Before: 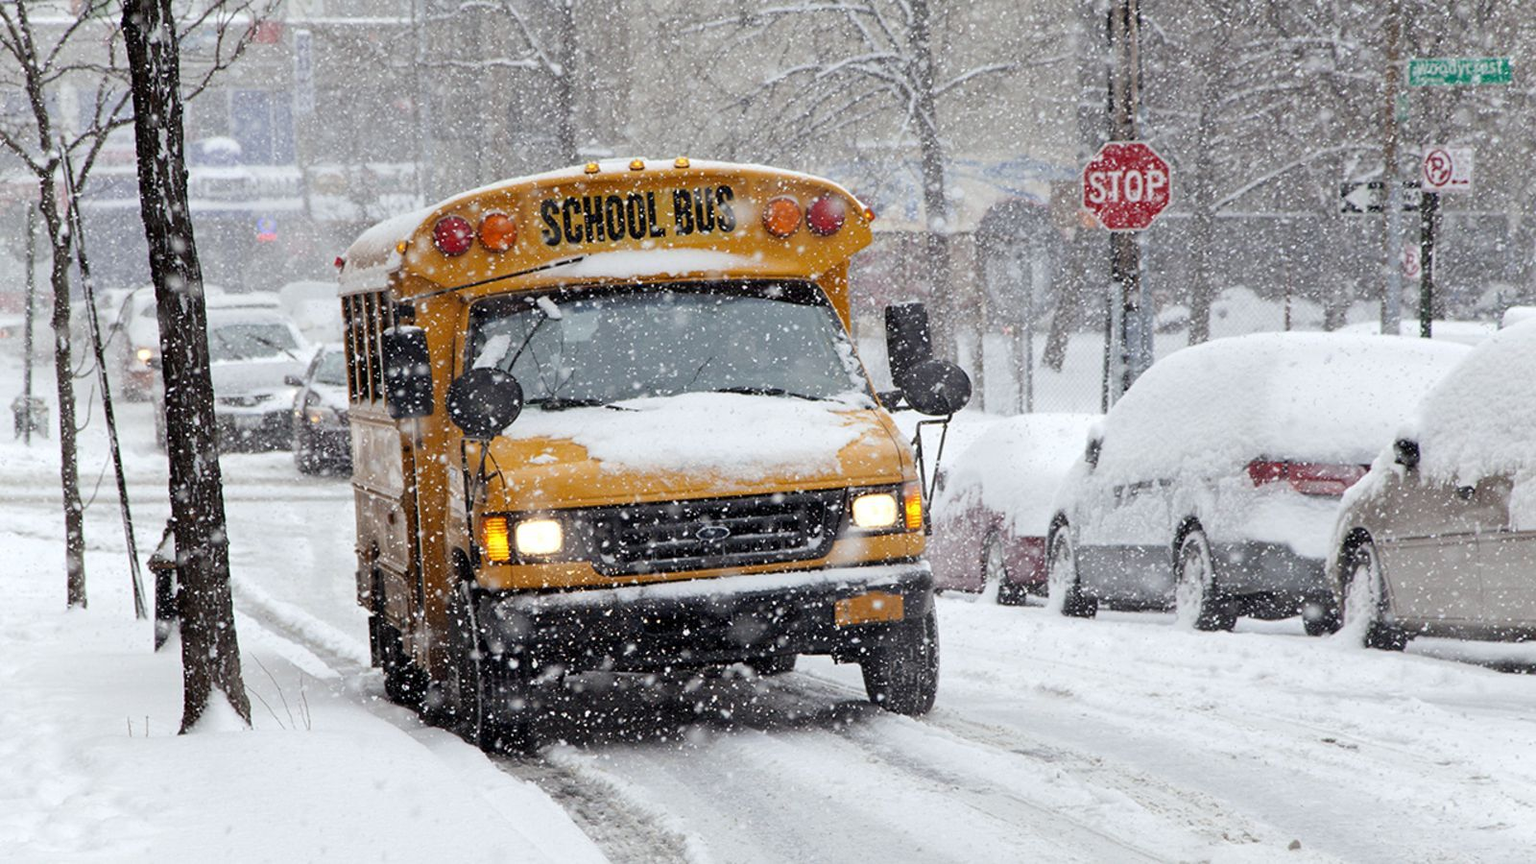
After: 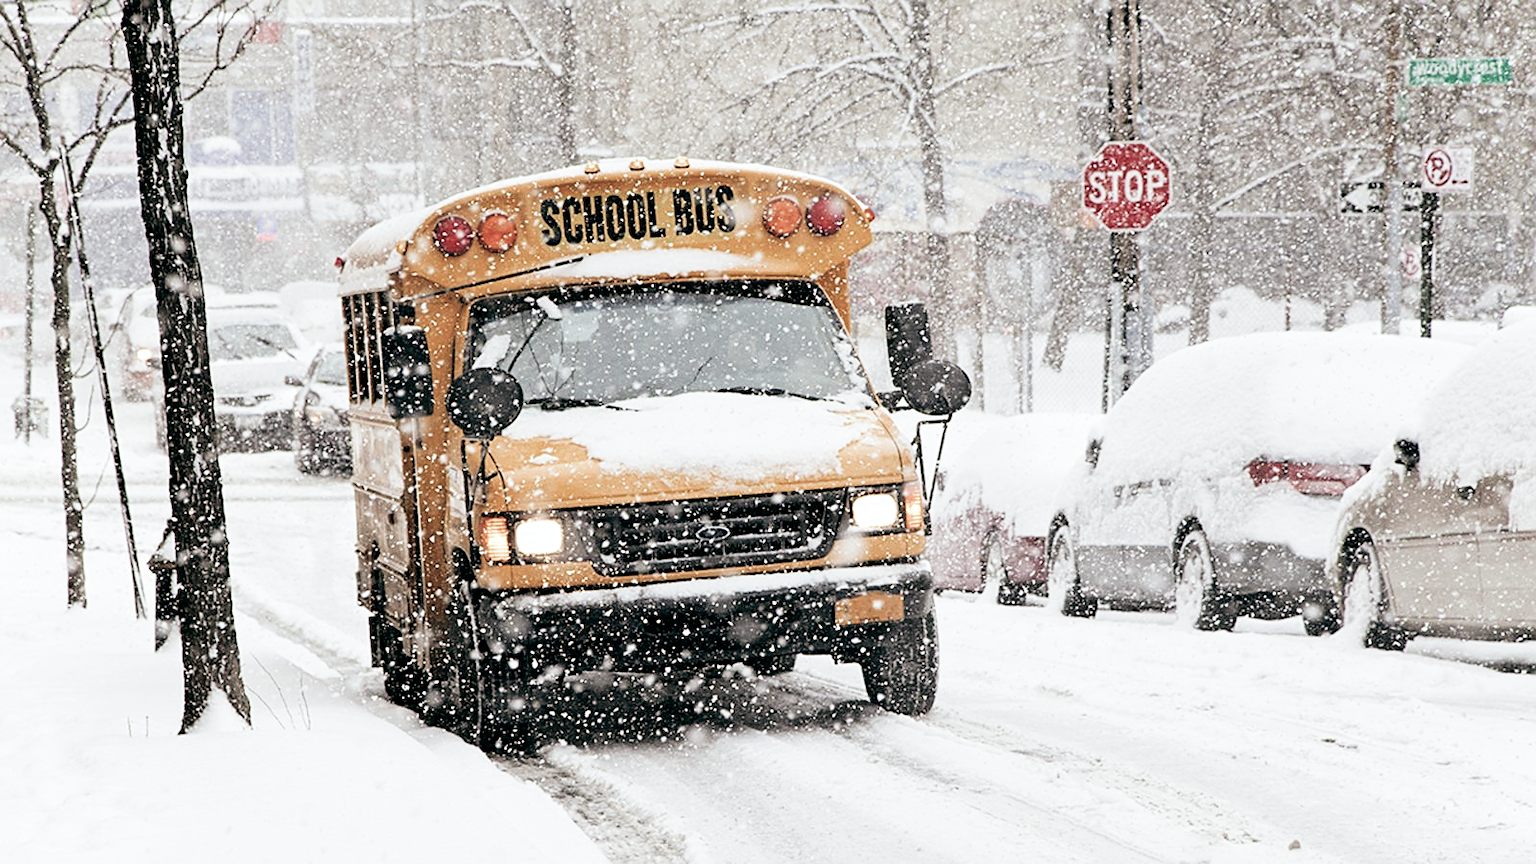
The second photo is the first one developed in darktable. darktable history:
filmic rgb: middle gray luminance 9.23%, black relative exposure -10.55 EV, white relative exposure 3.45 EV, threshold 6 EV, target black luminance 0%, hardness 5.98, latitude 59.69%, contrast 1.087, highlights saturation mix 5%, shadows ↔ highlights balance 29.23%, add noise in highlights 0, color science v3 (2019), use custom middle-gray values true, iterations of high-quality reconstruction 0, contrast in highlights soft, enable highlight reconstruction true
color balance: lift [1, 0.994, 1.002, 1.006], gamma [0.957, 1.081, 1.016, 0.919], gain [0.97, 0.972, 1.01, 1.028], input saturation 91.06%, output saturation 79.8%
sharpen: on, module defaults
